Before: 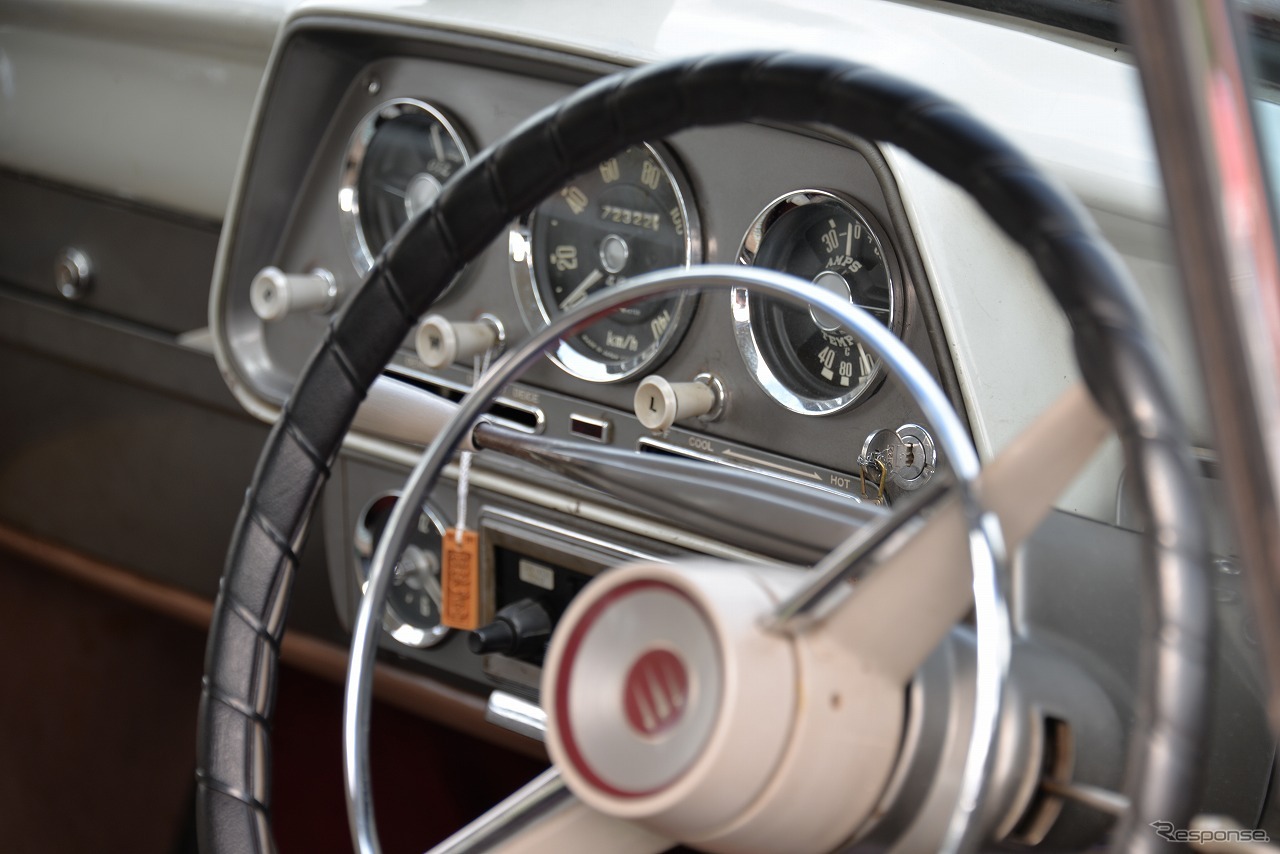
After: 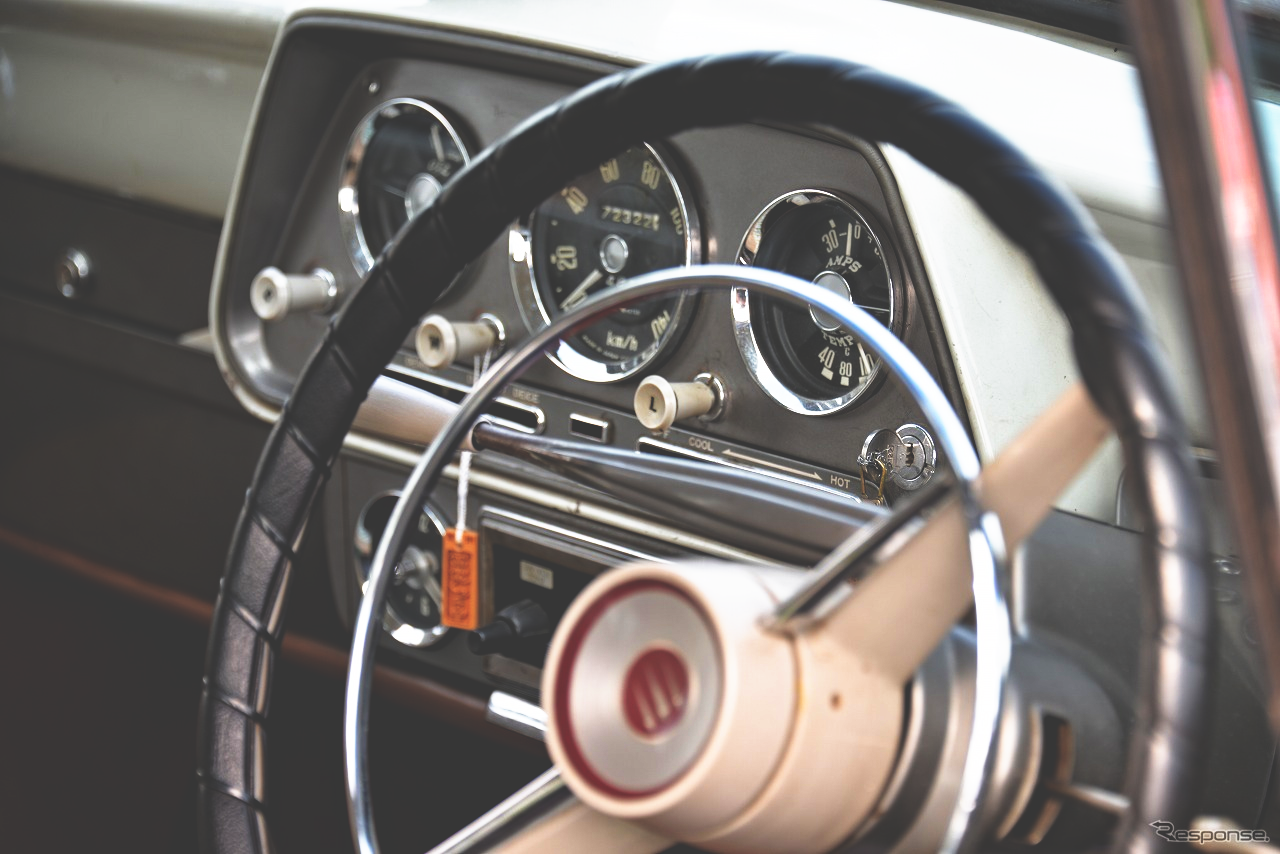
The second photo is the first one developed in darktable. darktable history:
base curve: curves: ch0 [(0, 0.036) (0.007, 0.037) (0.604, 0.887) (1, 1)], preserve colors none
haze removal: strength 0.29, distance 0.25, compatibility mode true, adaptive false
